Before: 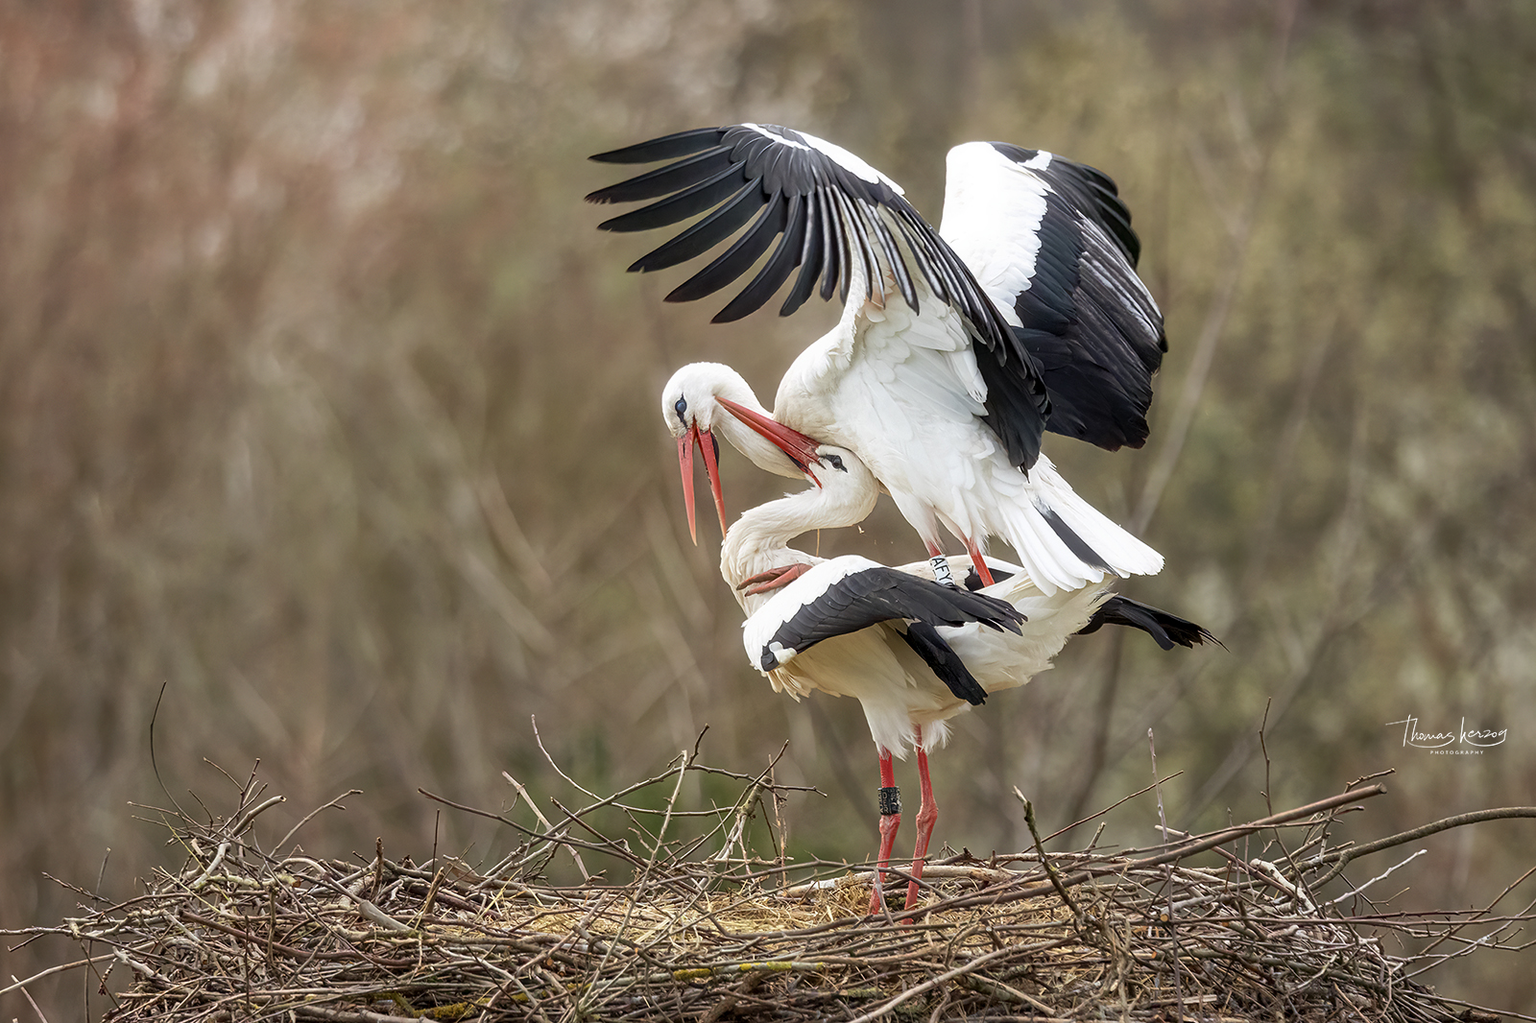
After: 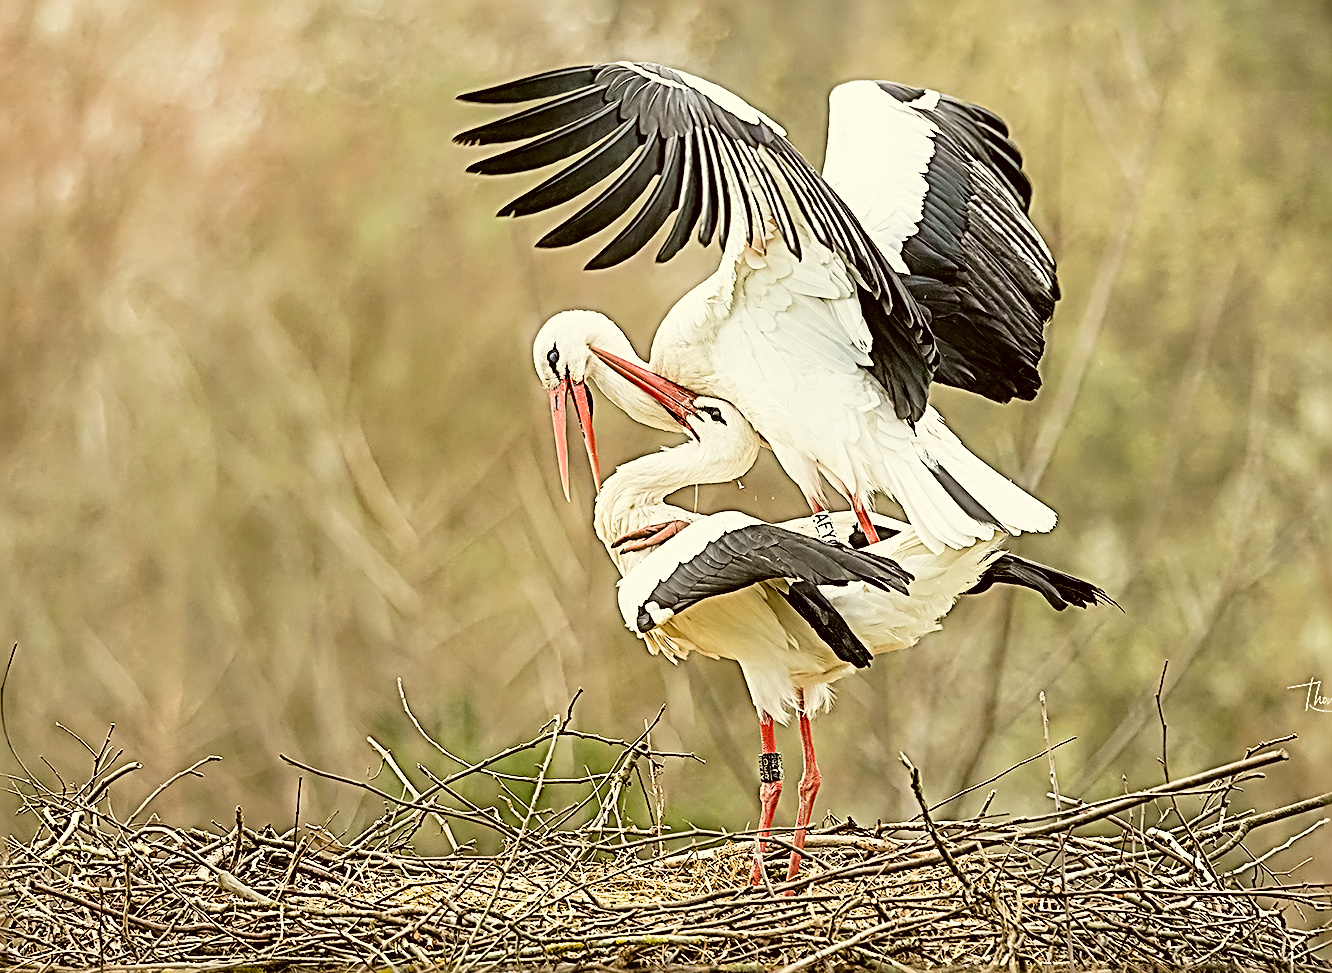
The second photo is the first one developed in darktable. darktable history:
exposure: exposure 1 EV, compensate highlight preservation false
color correction: highlights a* -1.66, highlights b* 10.63, shadows a* 0.642, shadows b* 18.7
filmic rgb: black relative exposure -5.08 EV, white relative exposure 3.95 EV, threshold 5.99 EV, hardness 2.87, contrast 1.3, highlights saturation mix -8.75%, enable highlight reconstruction true
crop: left 9.787%, top 6.301%, right 6.962%, bottom 2.356%
sharpen: radius 3.186, amount 1.748
tone equalizer: -7 EV 0.145 EV, -6 EV 0.611 EV, -5 EV 1.19 EV, -4 EV 1.34 EV, -3 EV 1.14 EV, -2 EV 0.6 EV, -1 EV 0.168 EV, smoothing diameter 24.9%, edges refinement/feathering 6, preserve details guided filter
